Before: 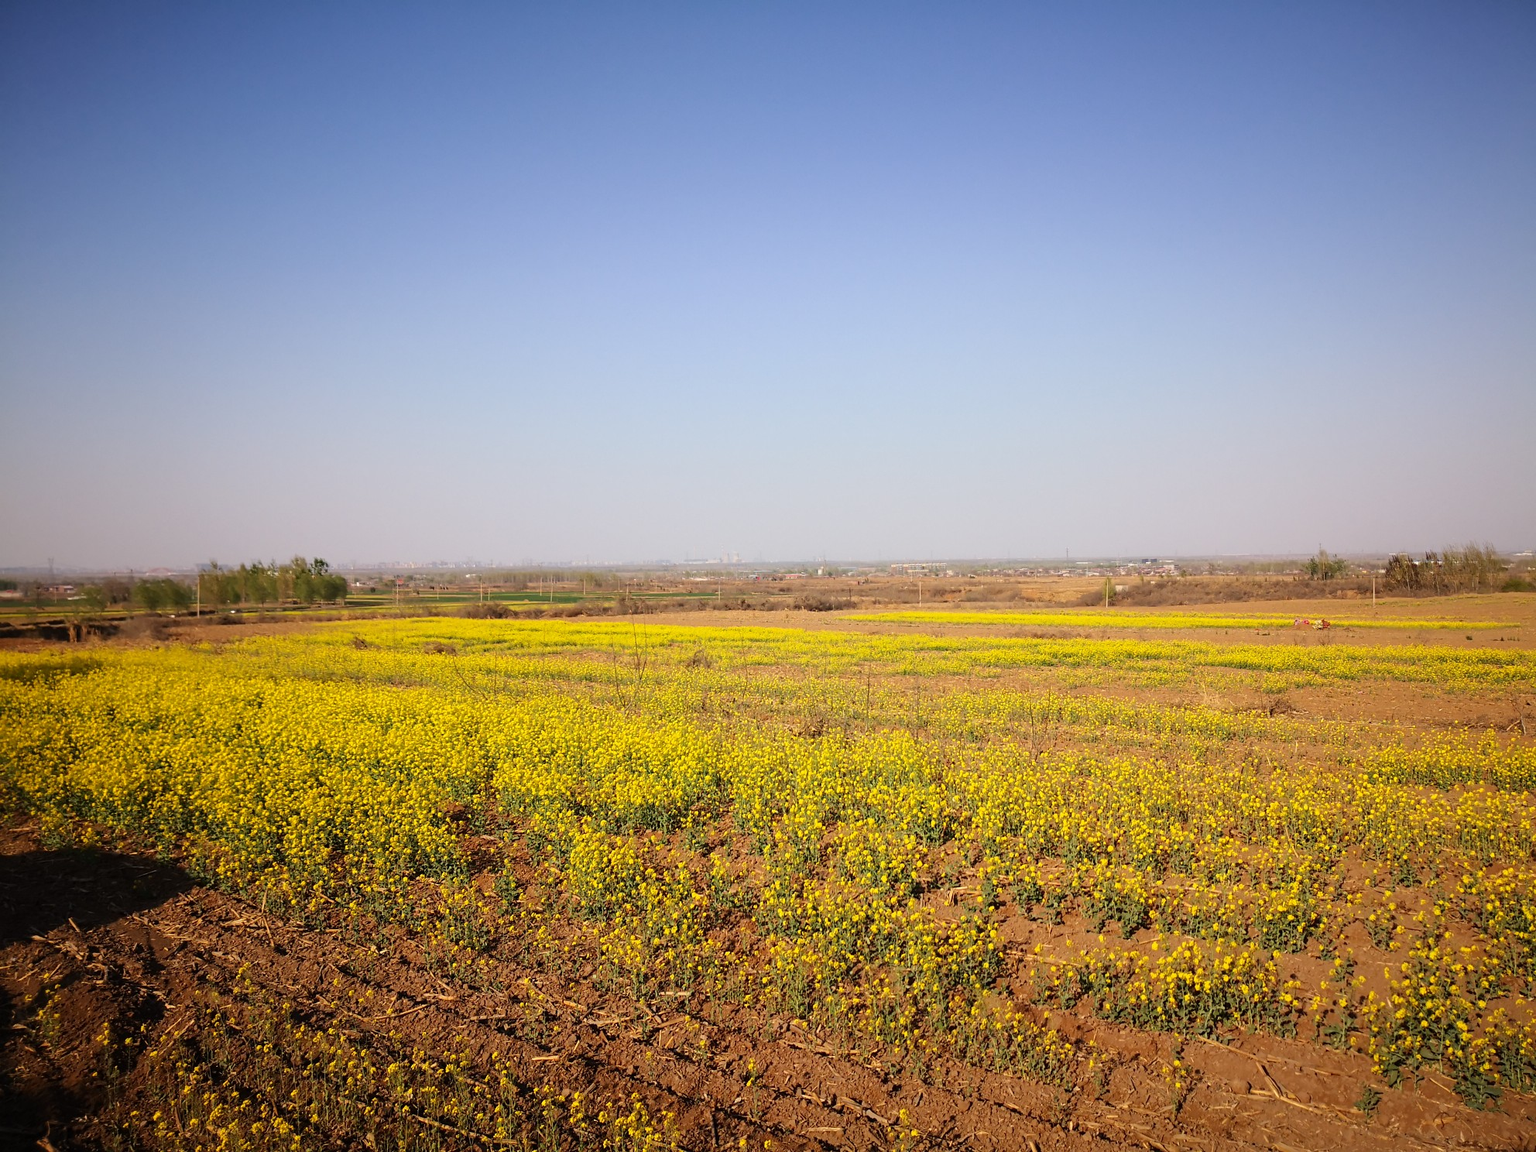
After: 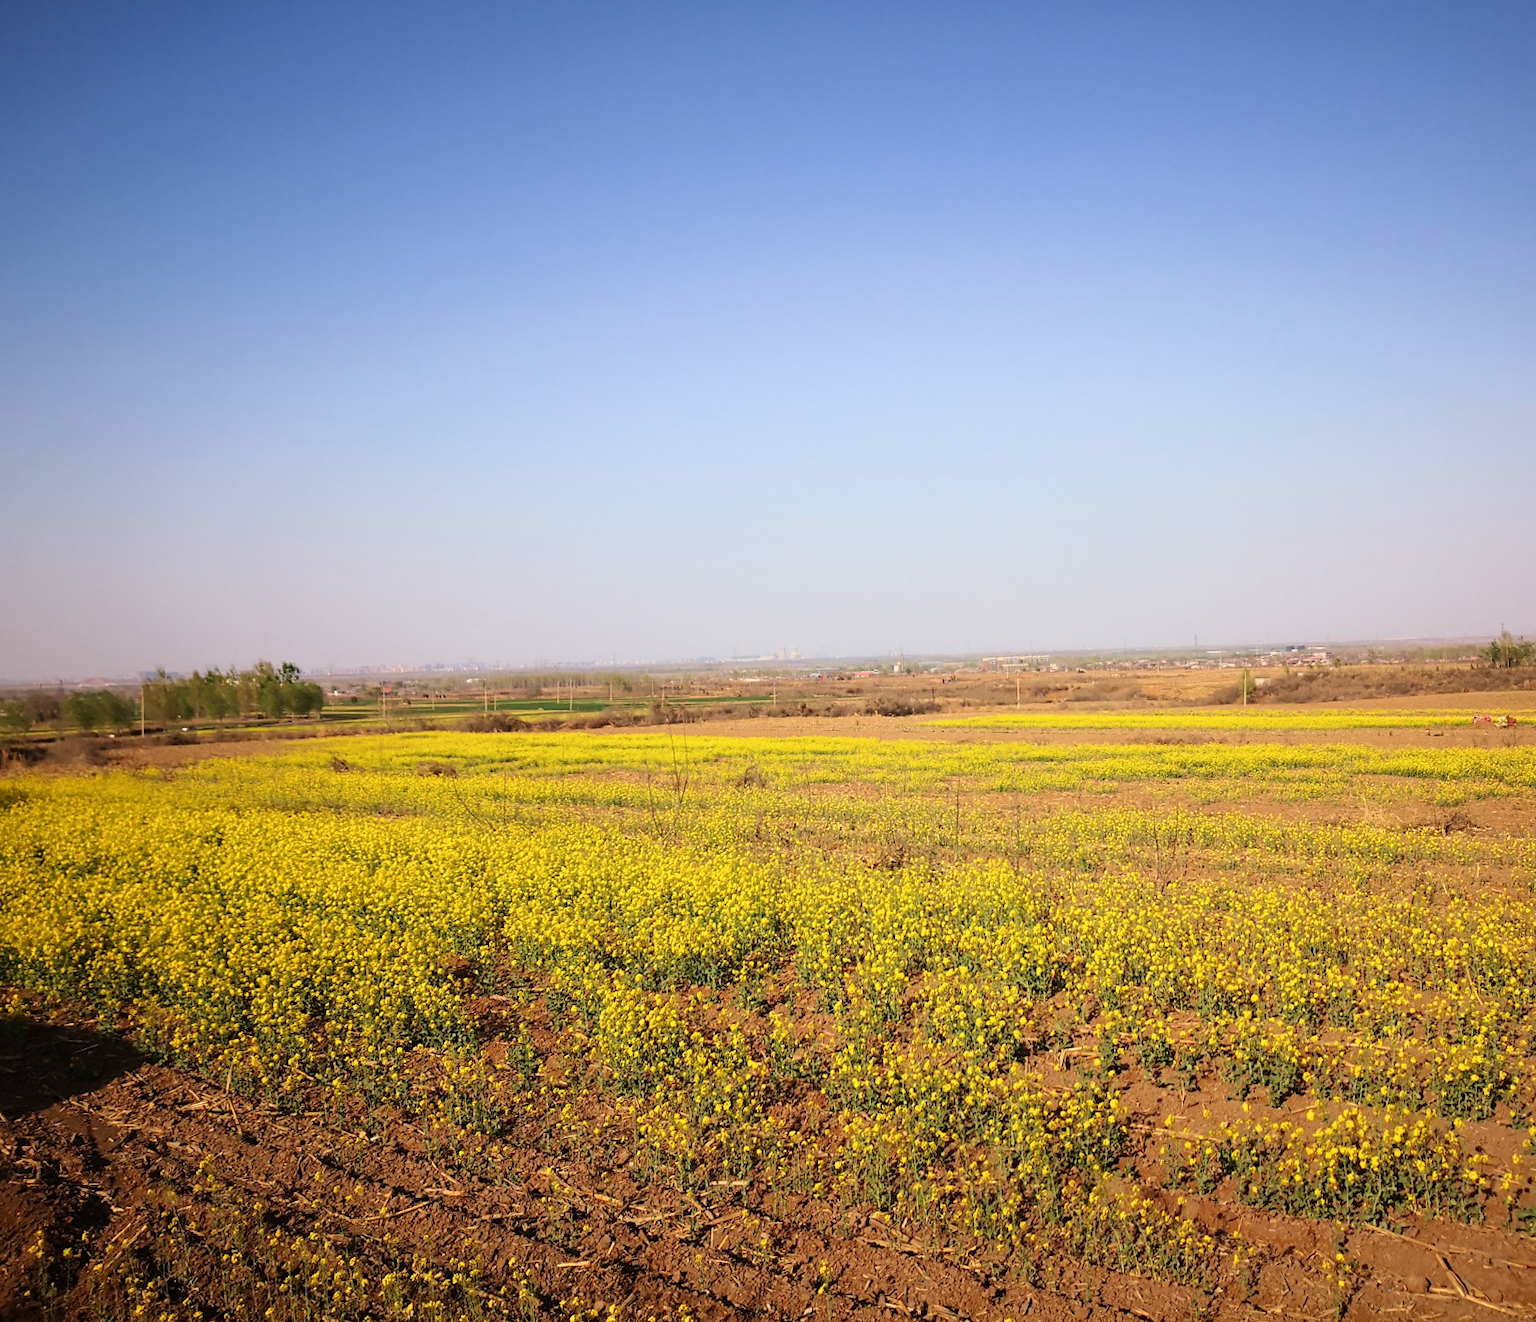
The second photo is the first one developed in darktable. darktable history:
shadows and highlights: shadows 0, highlights 40
crop and rotate: angle 1°, left 4.281%, top 0.642%, right 11.383%, bottom 2.486%
velvia: on, module defaults
